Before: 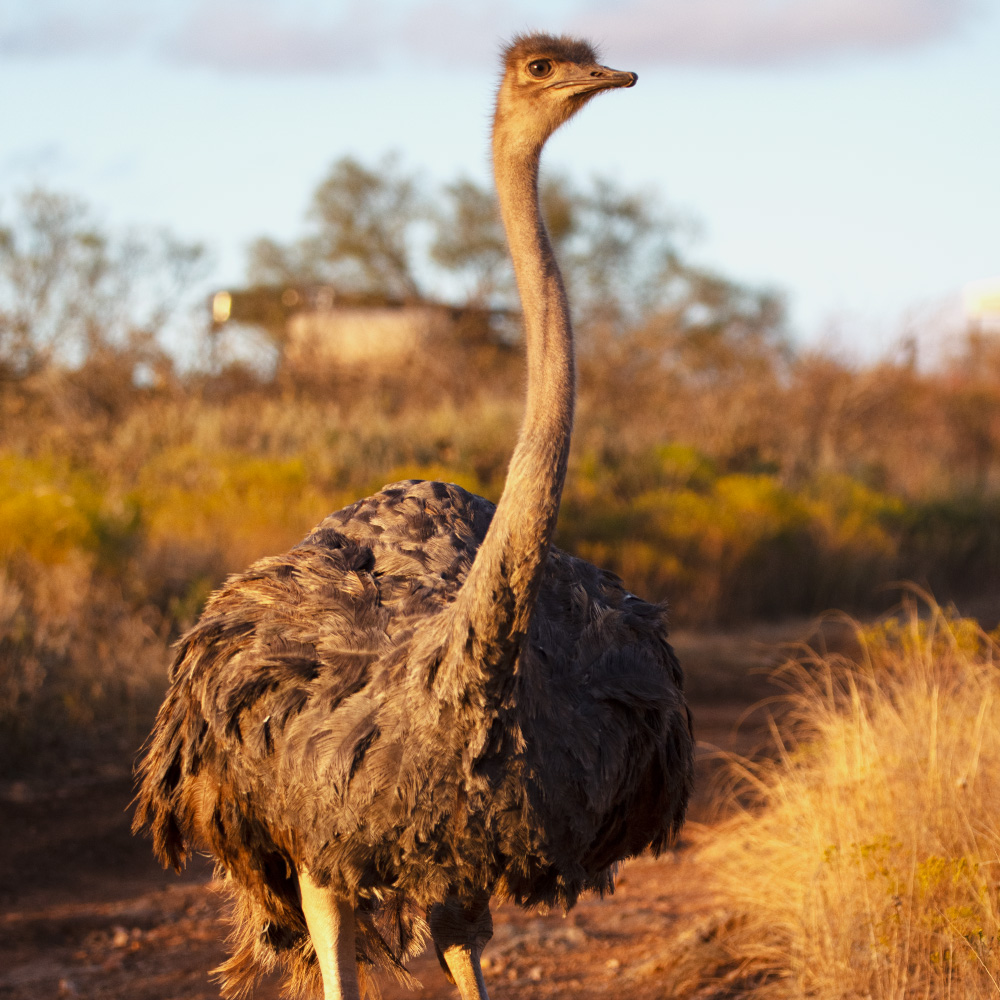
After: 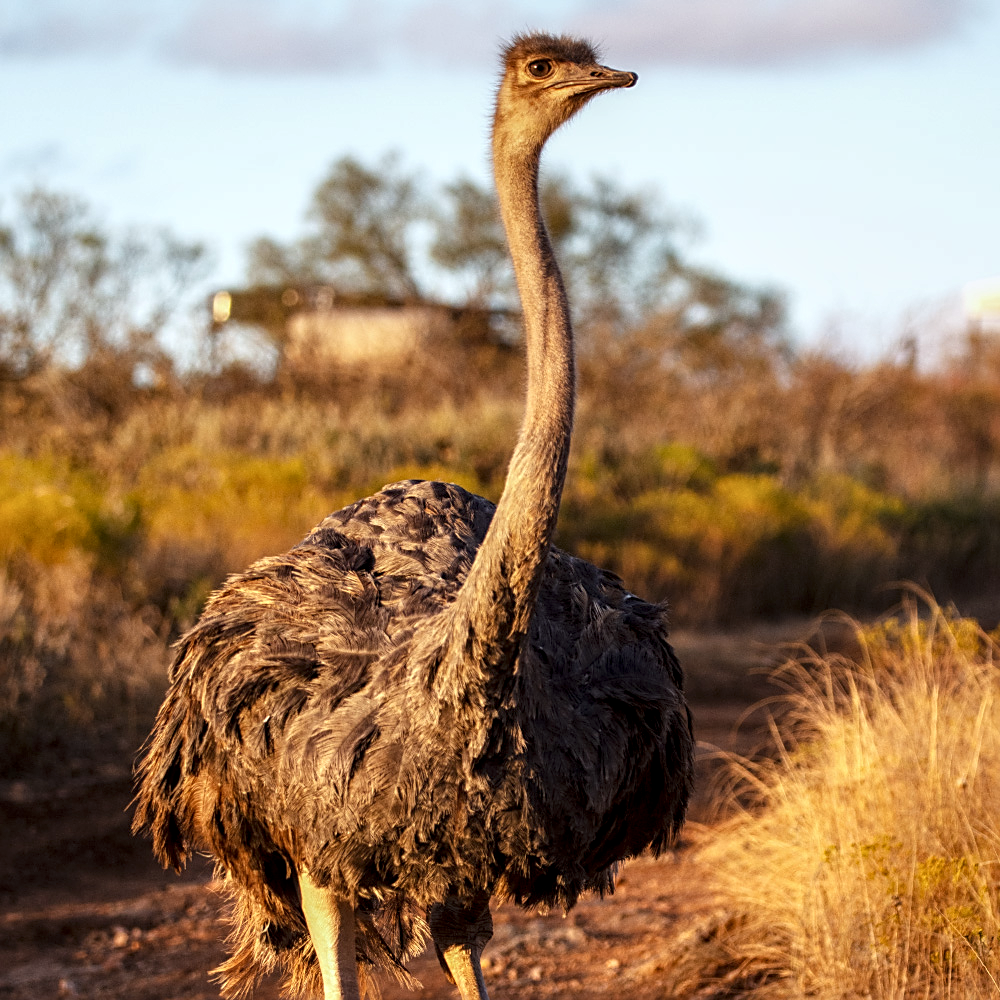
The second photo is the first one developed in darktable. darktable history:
white balance: red 0.982, blue 1.018
local contrast: detail 142%
sharpen: on, module defaults
